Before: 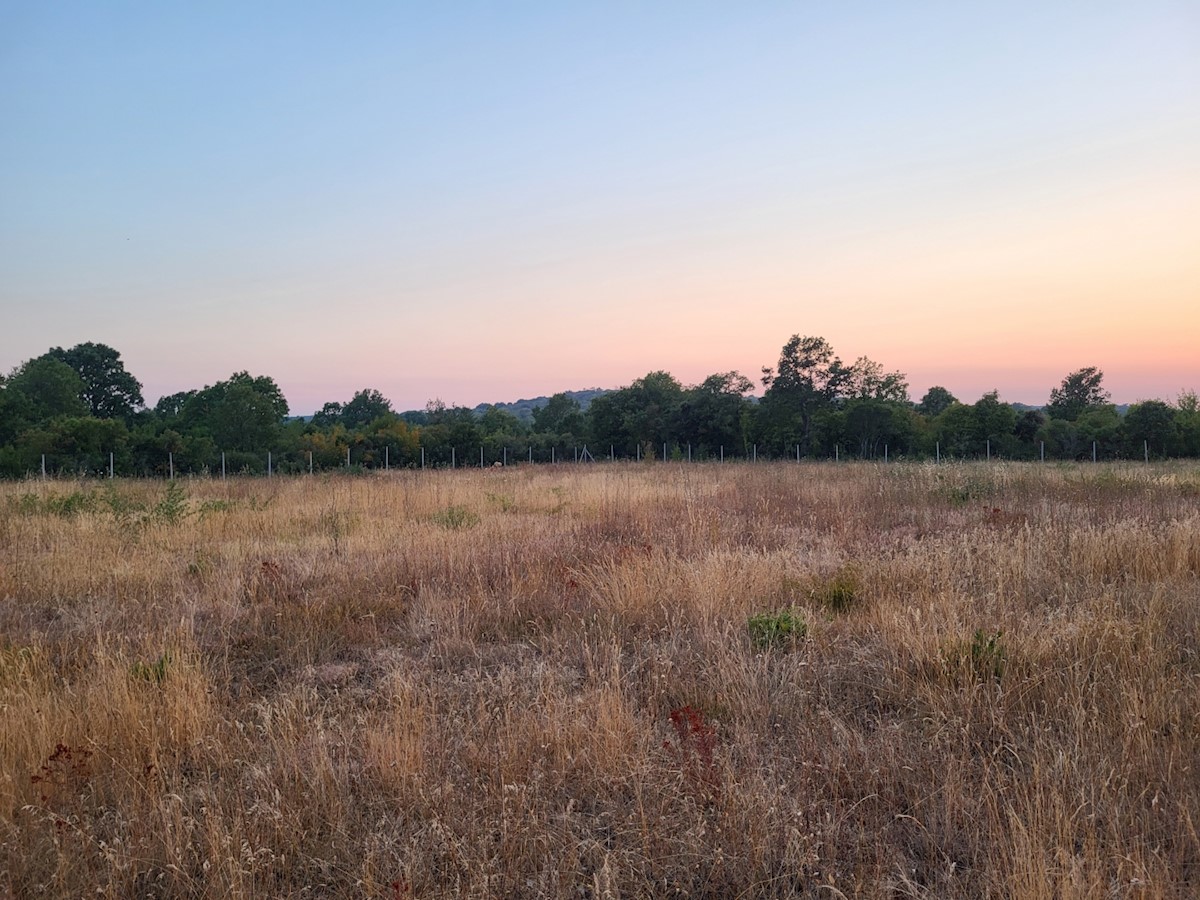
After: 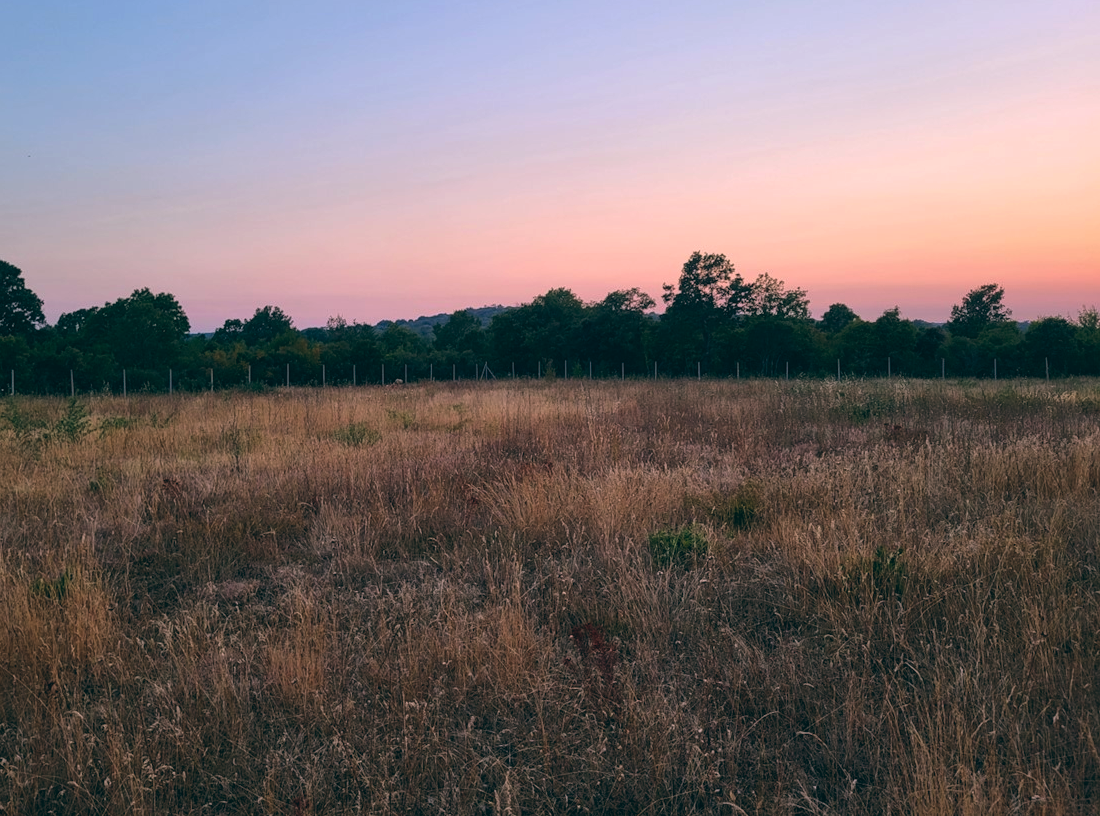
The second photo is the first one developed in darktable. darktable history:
color balance: lift [1.016, 0.983, 1, 1.017], gamma [0.78, 1.018, 1.043, 0.957], gain [0.786, 1.063, 0.937, 1.017], input saturation 118.26%, contrast 13.43%, contrast fulcrum 21.62%, output saturation 82.76%
crop and rotate: left 8.262%, top 9.226%
